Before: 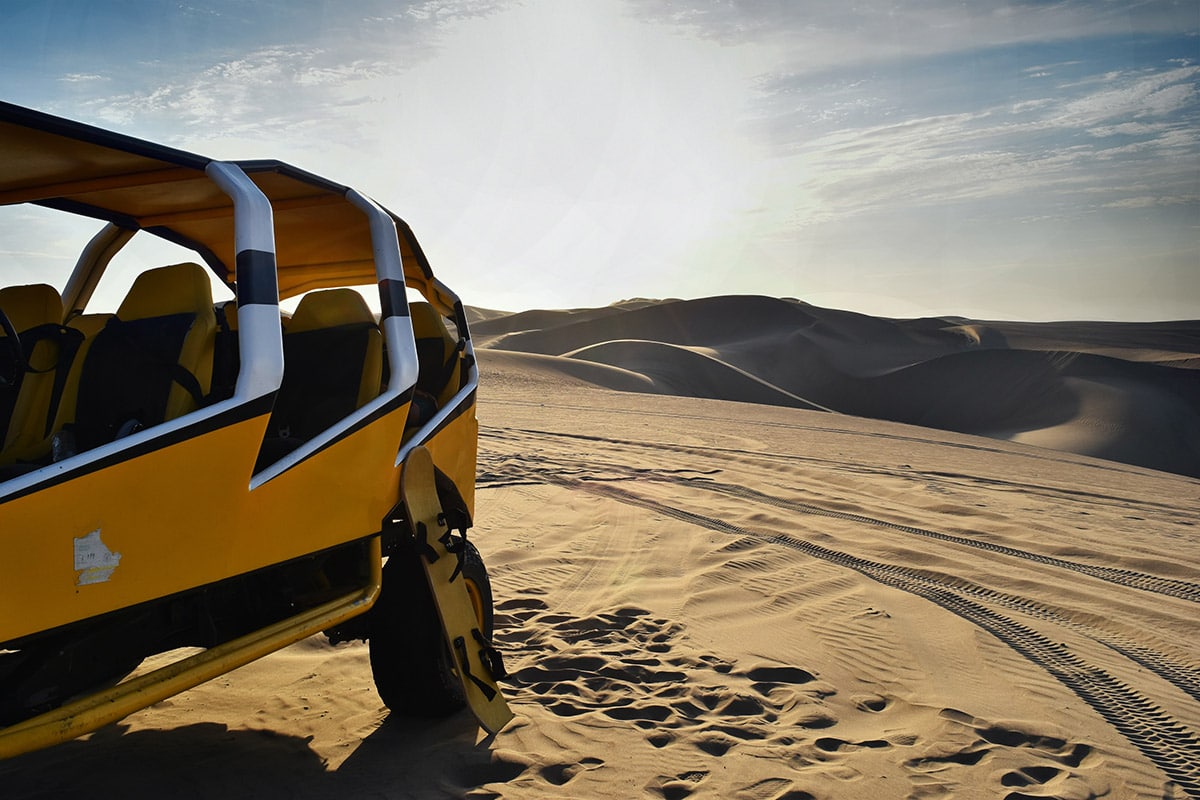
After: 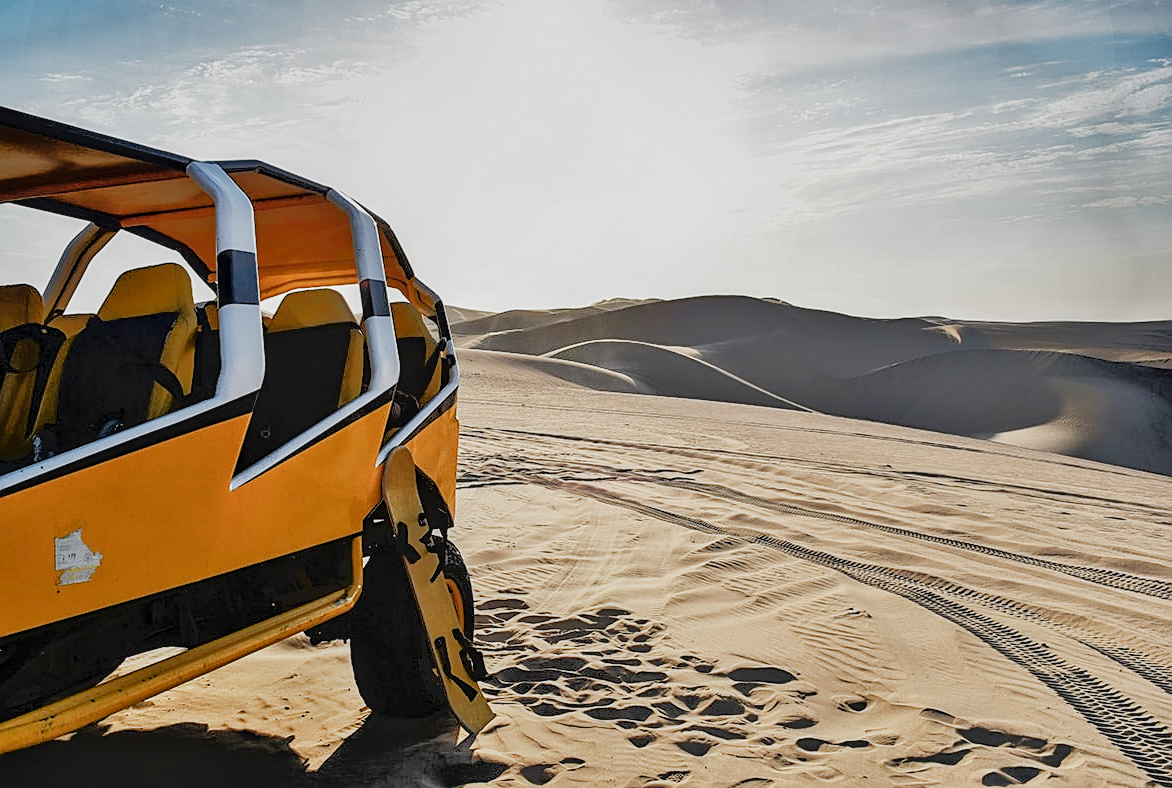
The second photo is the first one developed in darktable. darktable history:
crop and rotate: left 1.605%, right 0.679%, bottom 1.473%
tone equalizer: -7 EV -0.657 EV, -6 EV 1.02 EV, -5 EV -0.44 EV, -4 EV 0.435 EV, -3 EV 0.422 EV, -2 EV 0.145 EV, -1 EV -0.176 EV, +0 EV -0.367 EV
exposure: black level correction 0, exposure 1.123 EV, compensate highlight preservation false
color zones: curves: ch1 [(0.29, 0.492) (0.373, 0.185) (0.509, 0.481)]; ch2 [(0.25, 0.462) (0.749, 0.457)]
local contrast: on, module defaults
sharpen: on, module defaults
filmic rgb: black relative exposure -7.65 EV, white relative exposure 4.56 EV, hardness 3.61, add noise in highlights 0, preserve chrominance no, color science v3 (2019), use custom middle-gray values true, contrast in highlights soft
